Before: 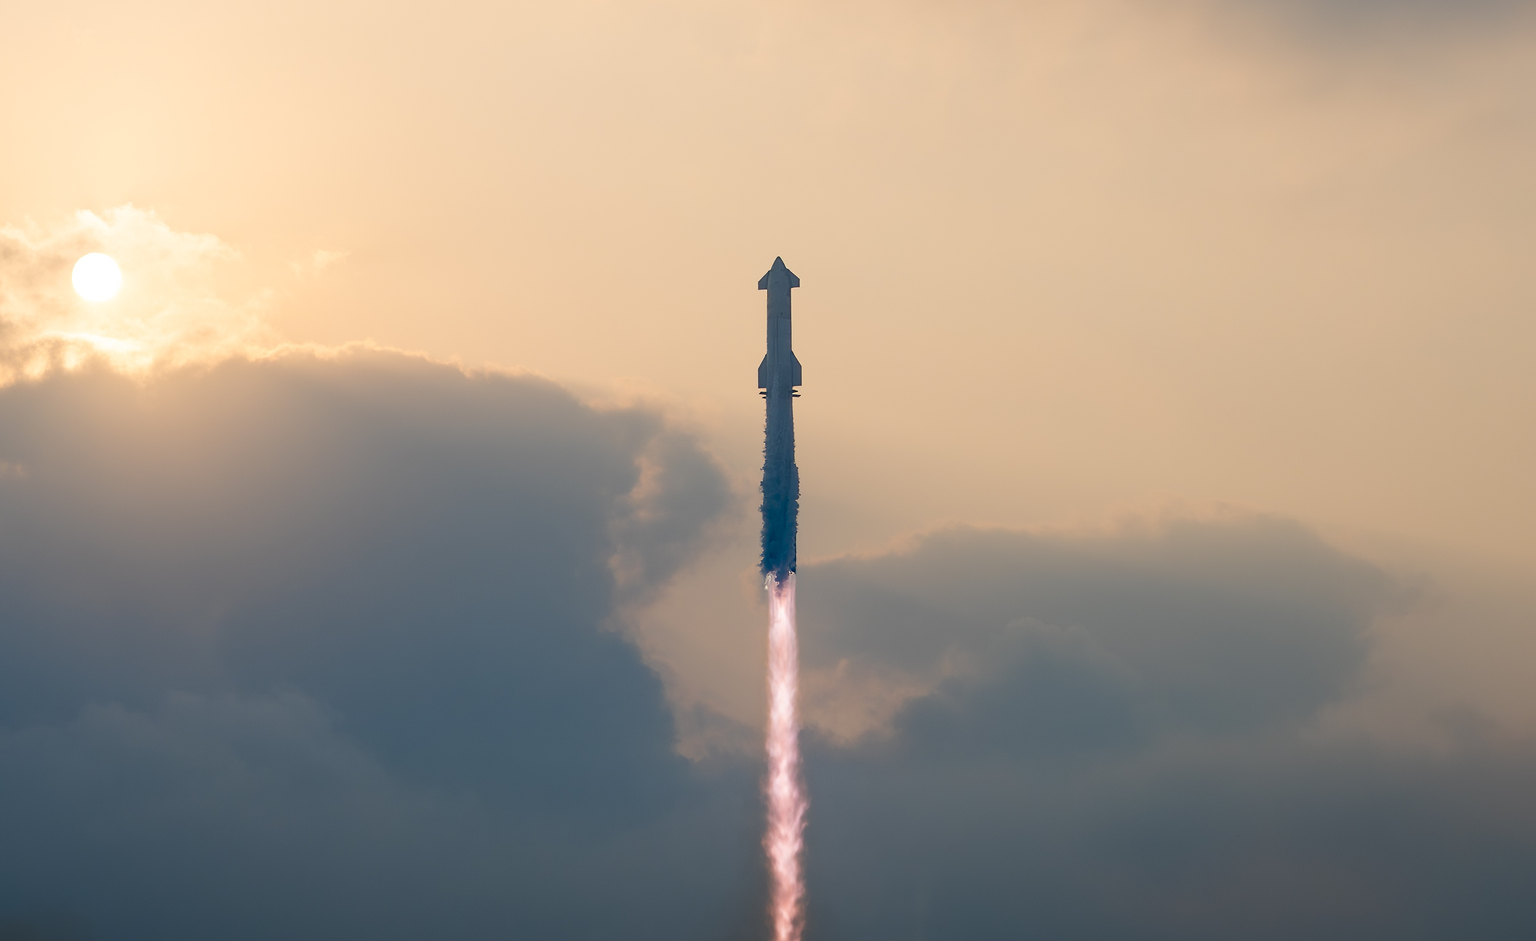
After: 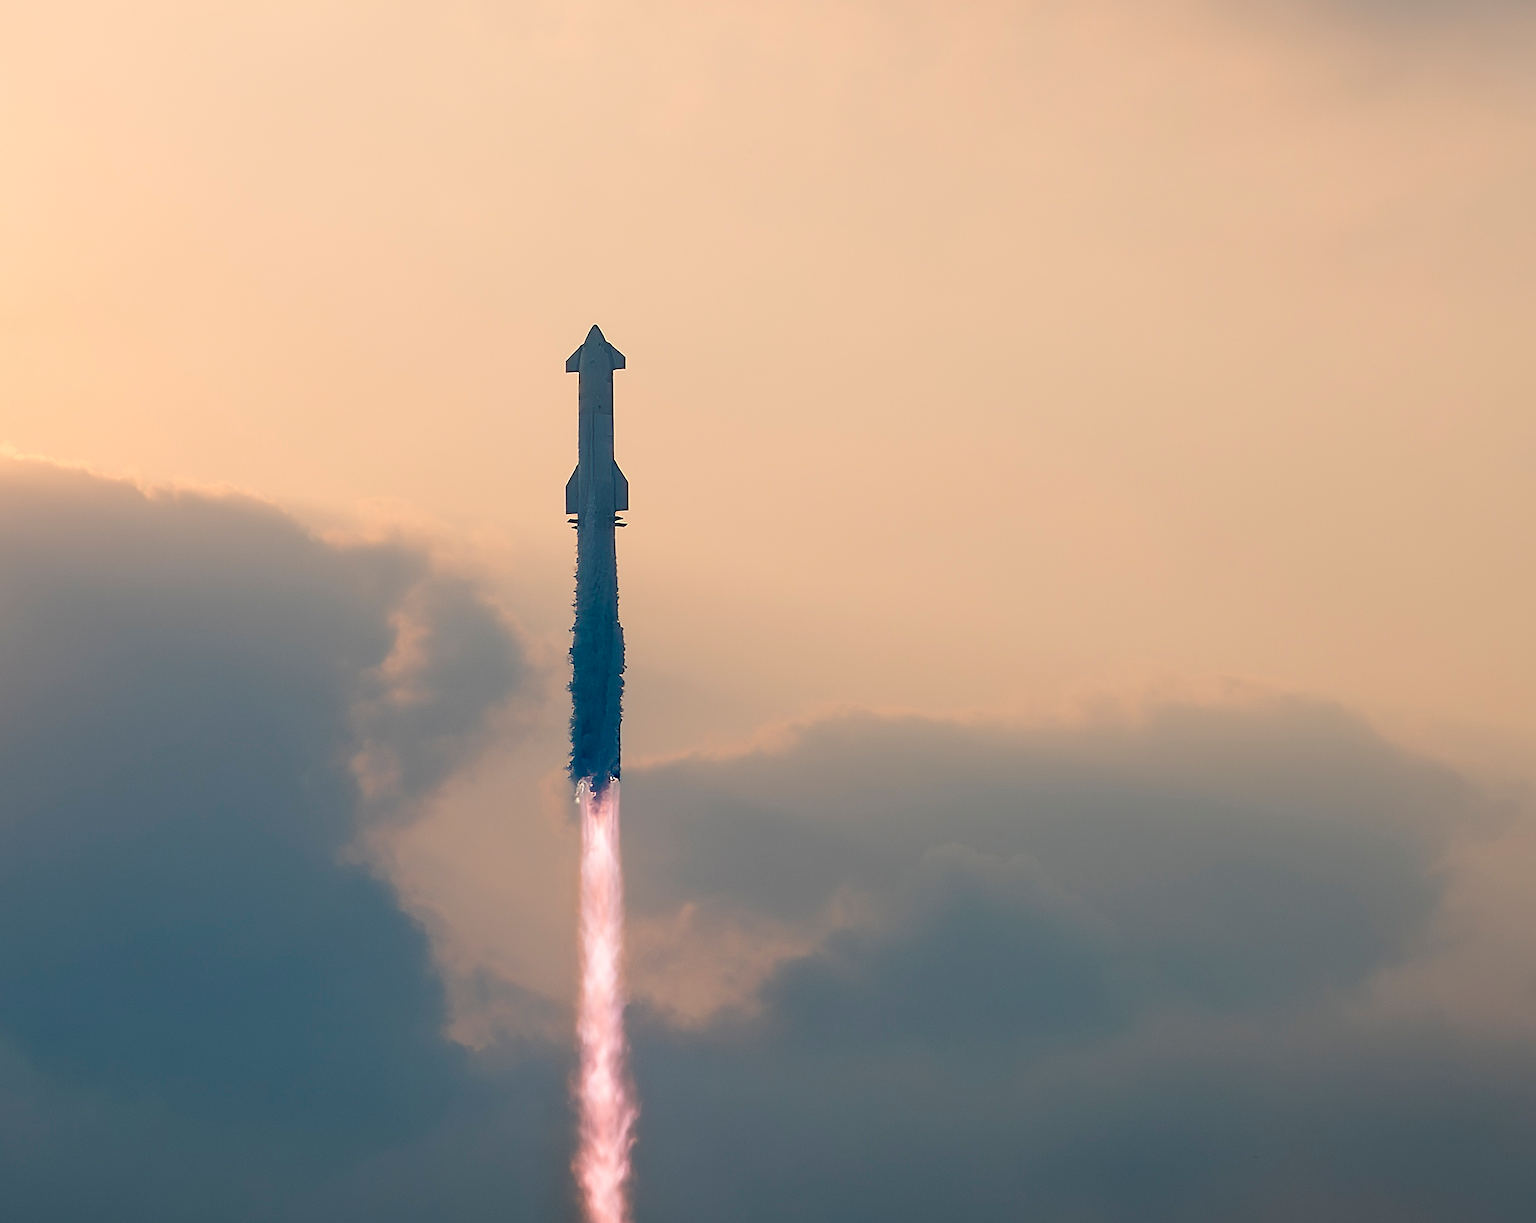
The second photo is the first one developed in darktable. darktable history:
sharpen: on, module defaults
crop and rotate: left 23.744%, top 3.288%, right 6.638%, bottom 6.238%
